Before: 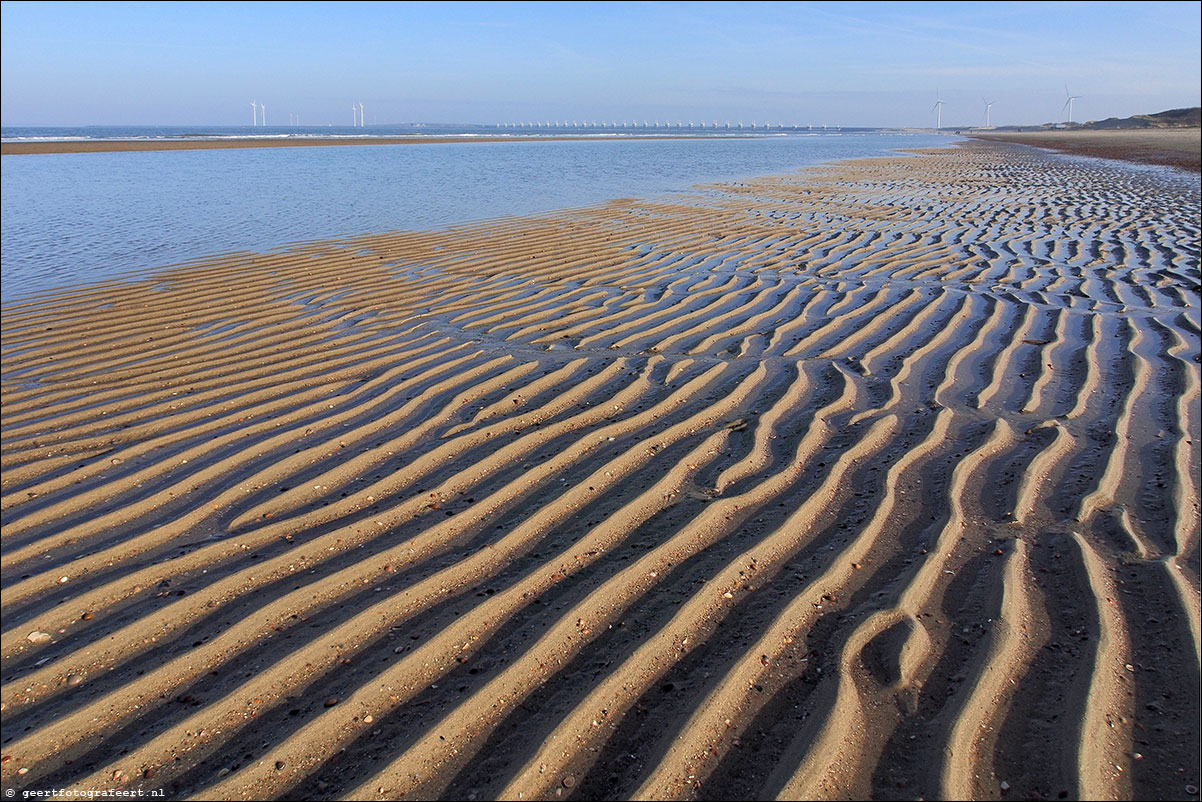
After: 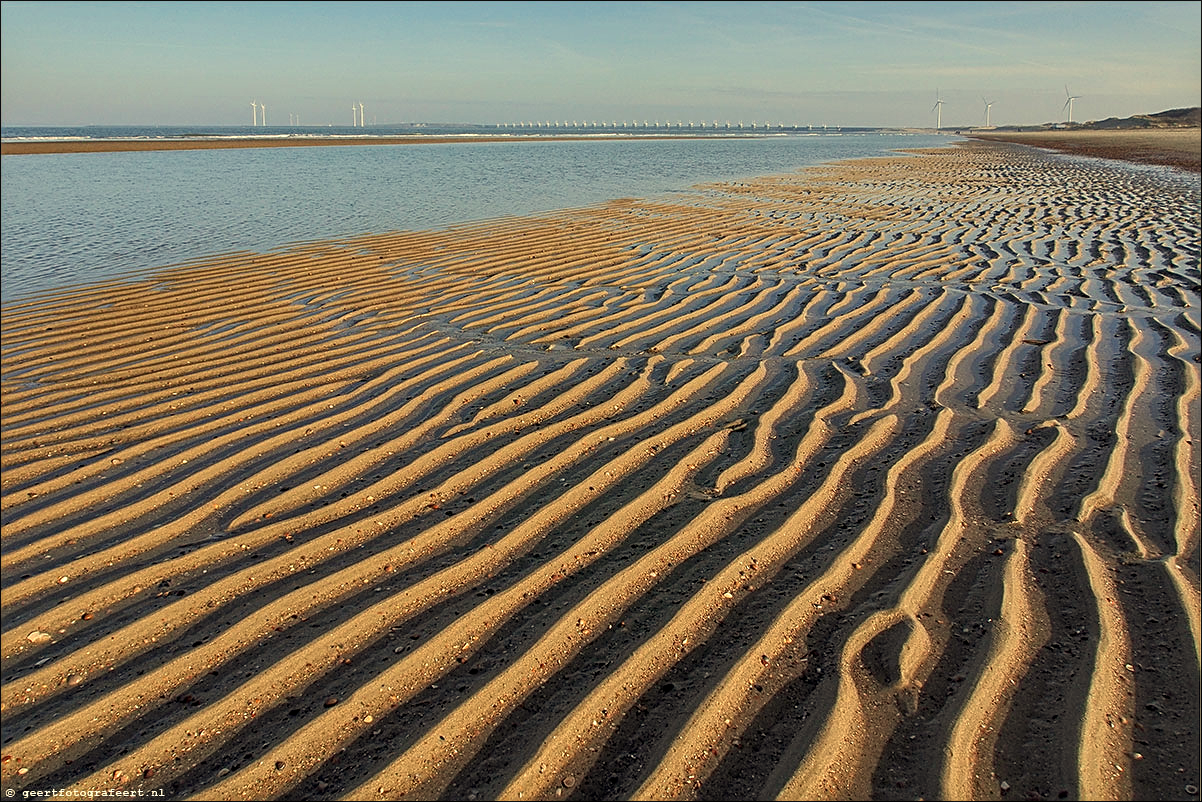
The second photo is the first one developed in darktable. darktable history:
contrast brightness saturation: contrast -0.02, brightness -0.01, saturation 0.03
sharpen: on, module defaults
white balance: red 1.08, blue 0.791
local contrast: on, module defaults
